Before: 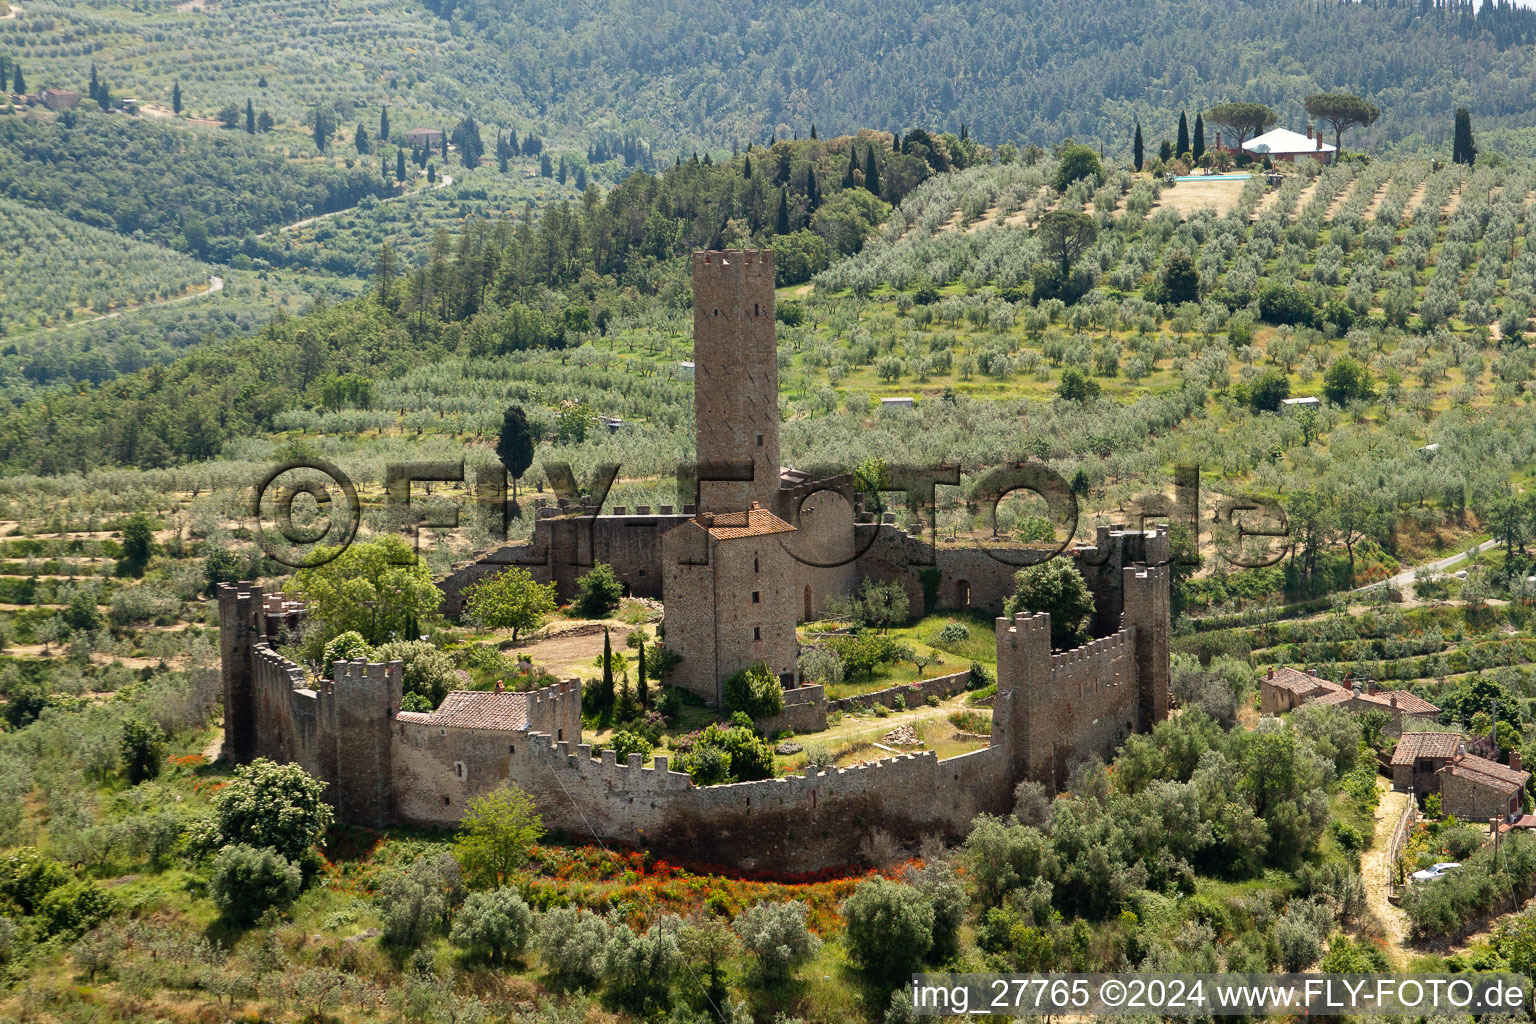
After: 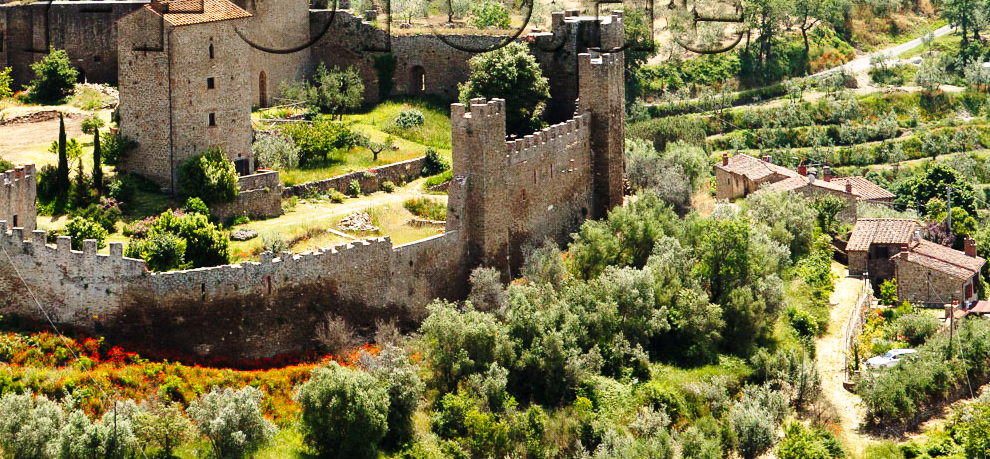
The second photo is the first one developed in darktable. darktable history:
crop and rotate: left 35.509%, top 50.238%, bottom 4.934%
base curve: curves: ch0 [(0, 0) (0.036, 0.037) (0.121, 0.228) (0.46, 0.76) (0.859, 0.983) (1, 1)], preserve colors none
